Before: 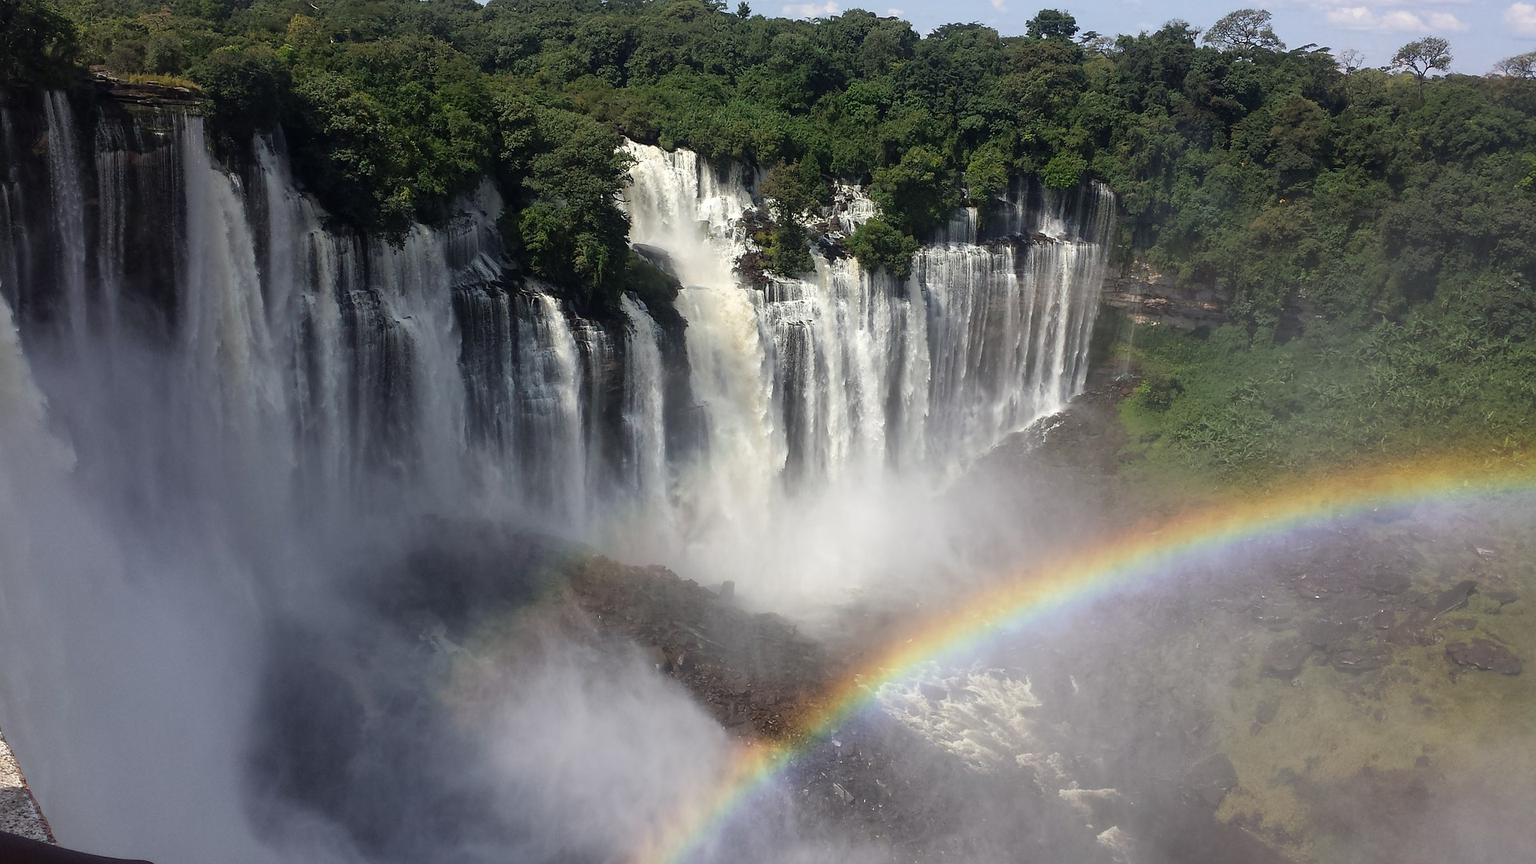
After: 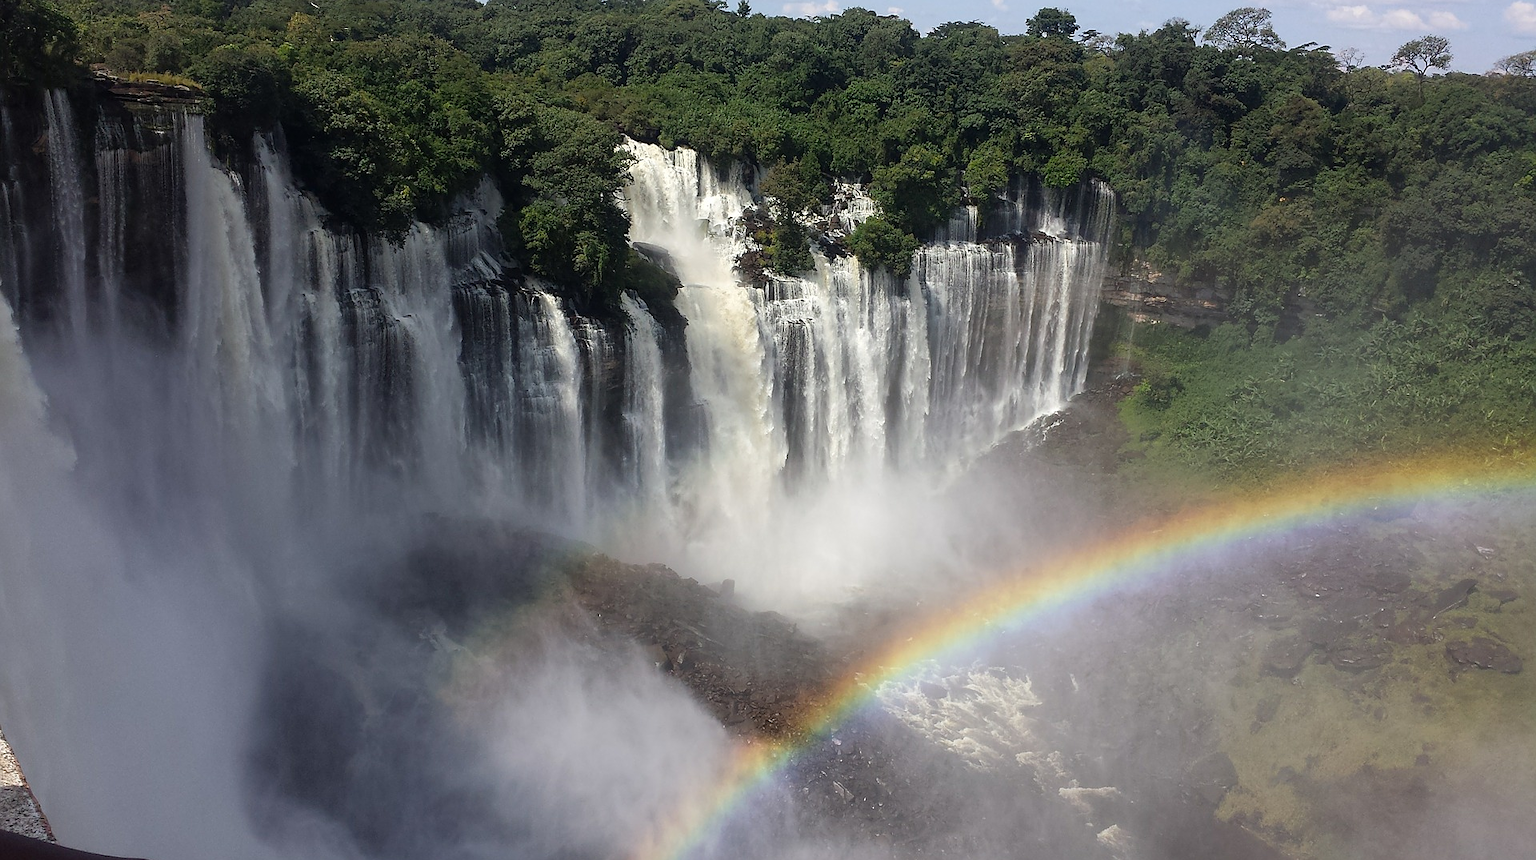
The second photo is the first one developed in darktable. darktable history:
crop: top 0.203%, bottom 0.116%
sharpen: radius 1.322, amount 0.29, threshold 0.193
levels: black 0.083%
